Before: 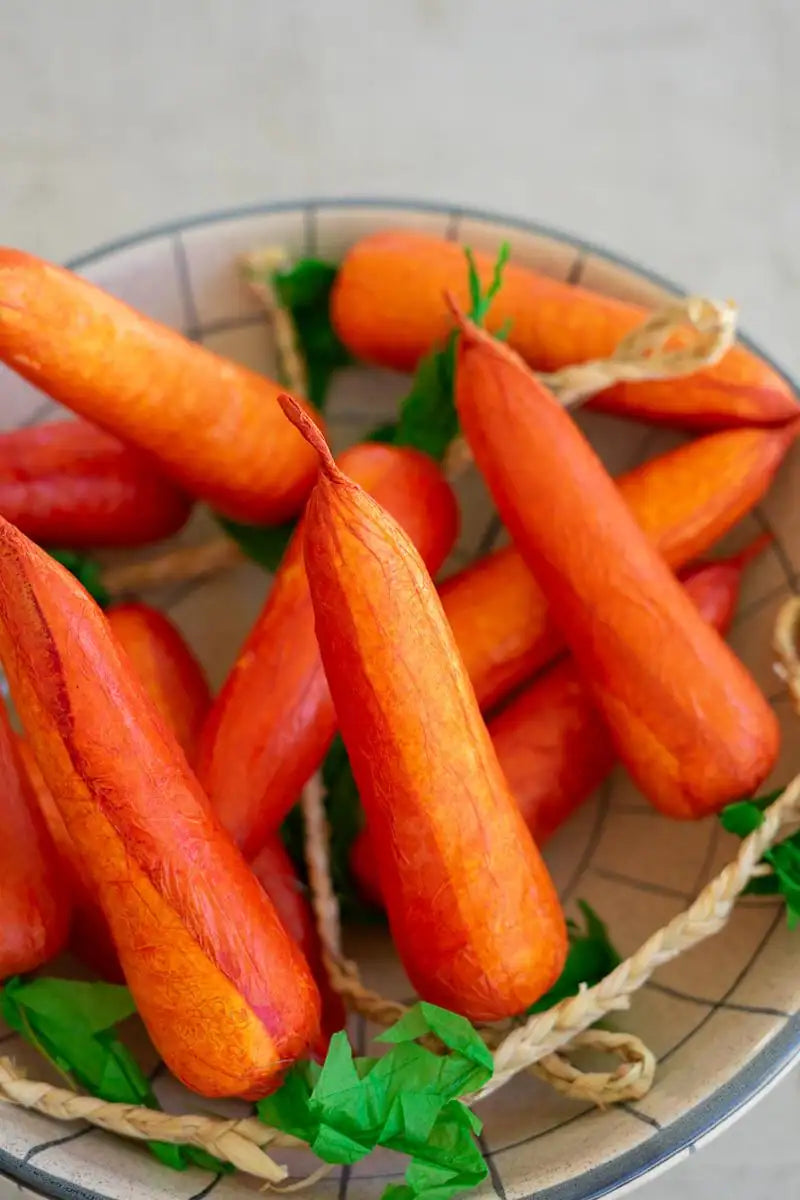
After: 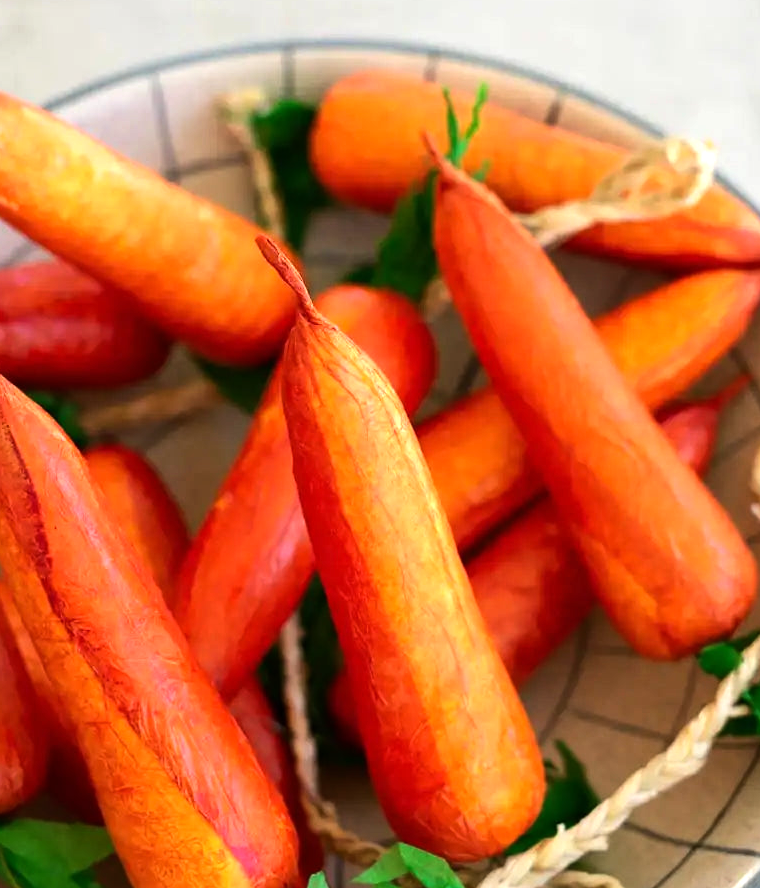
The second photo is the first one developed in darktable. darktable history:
tone equalizer: -8 EV -0.75 EV, -7 EV -0.7 EV, -6 EV -0.6 EV, -5 EV -0.4 EV, -3 EV 0.4 EV, -2 EV 0.6 EV, -1 EV 0.7 EV, +0 EV 0.75 EV, edges refinement/feathering 500, mask exposure compensation -1.57 EV, preserve details no
crop and rotate: left 2.991%, top 13.302%, right 1.981%, bottom 12.636%
